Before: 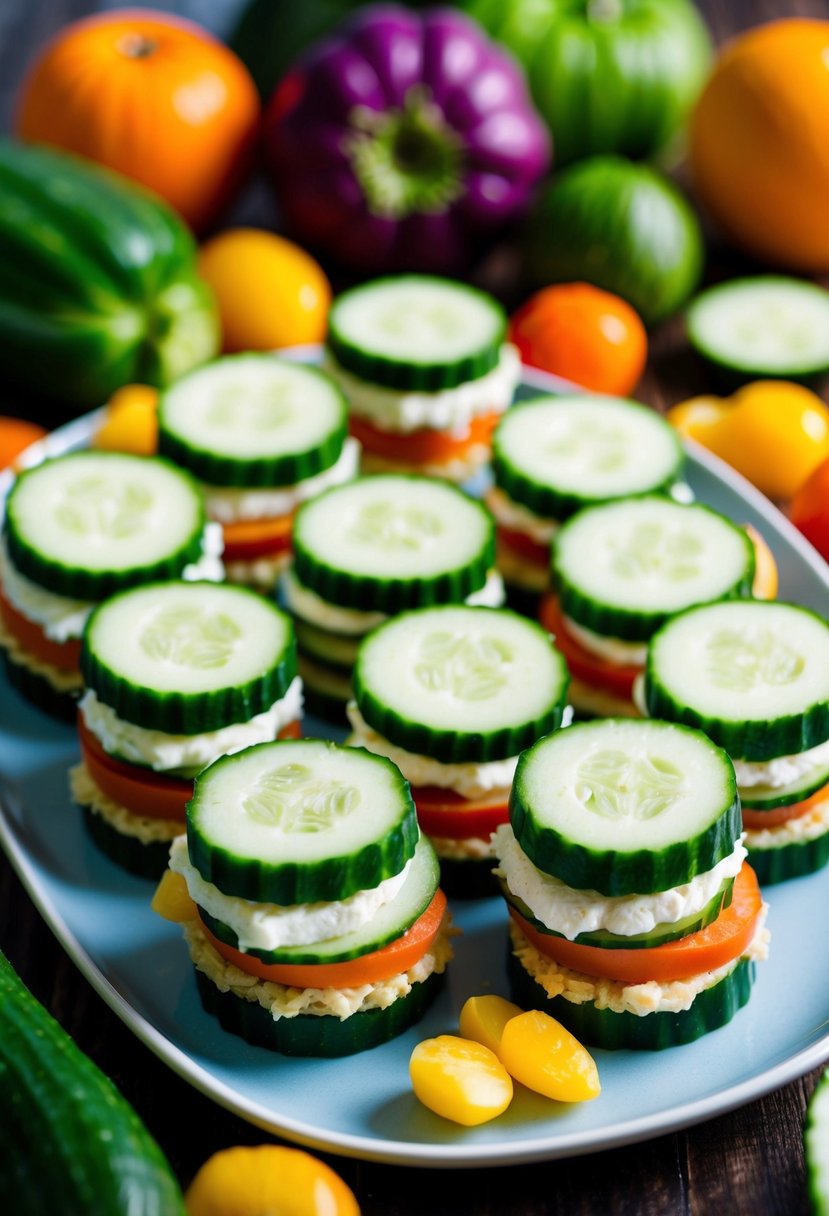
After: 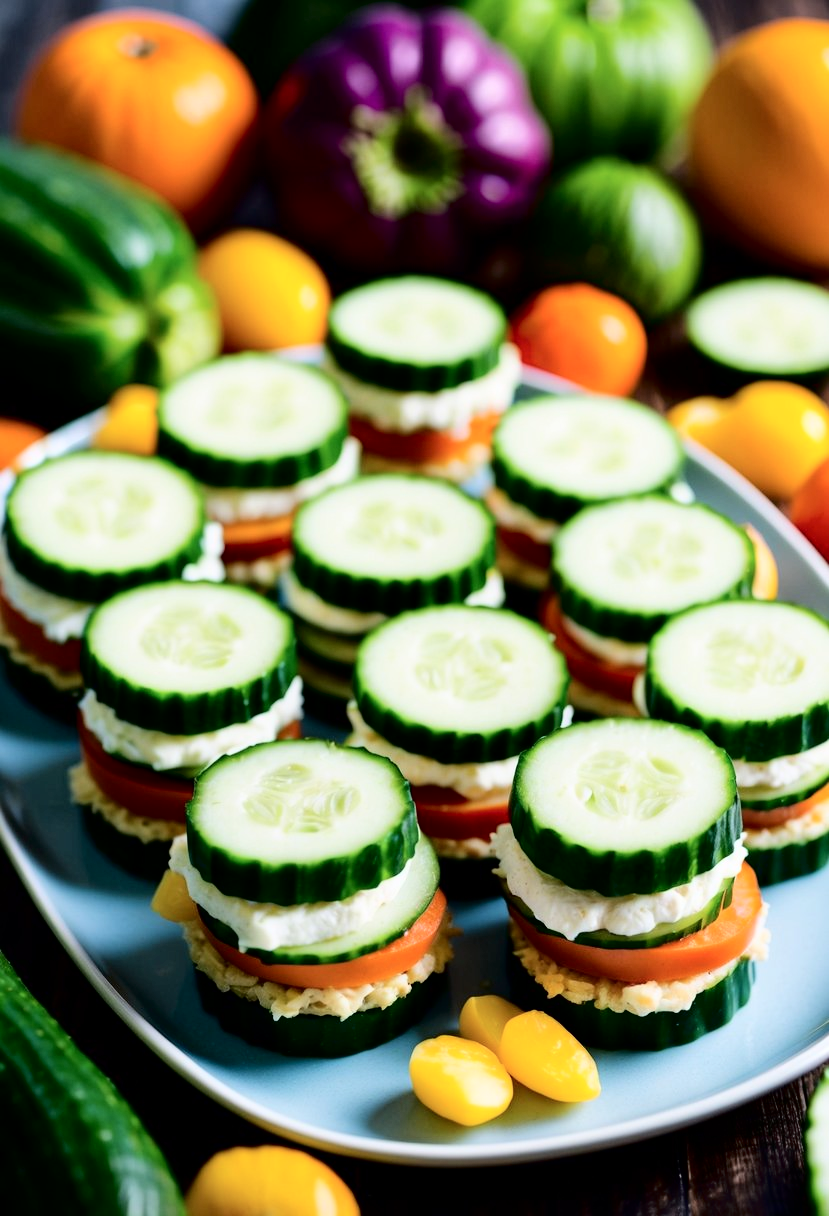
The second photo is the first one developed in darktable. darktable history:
tone curve: curves: ch0 [(0, 0) (0.003, 0) (0.011, 0.001) (0.025, 0.003) (0.044, 0.005) (0.069, 0.012) (0.1, 0.023) (0.136, 0.039) (0.177, 0.088) (0.224, 0.15) (0.277, 0.239) (0.335, 0.334) (0.399, 0.43) (0.468, 0.526) (0.543, 0.621) (0.623, 0.711) (0.709, 0.791) (0.801, 0.87) (0.898, 0.949) (1, 1)], color space Lab, independent channels, preserve colors none
